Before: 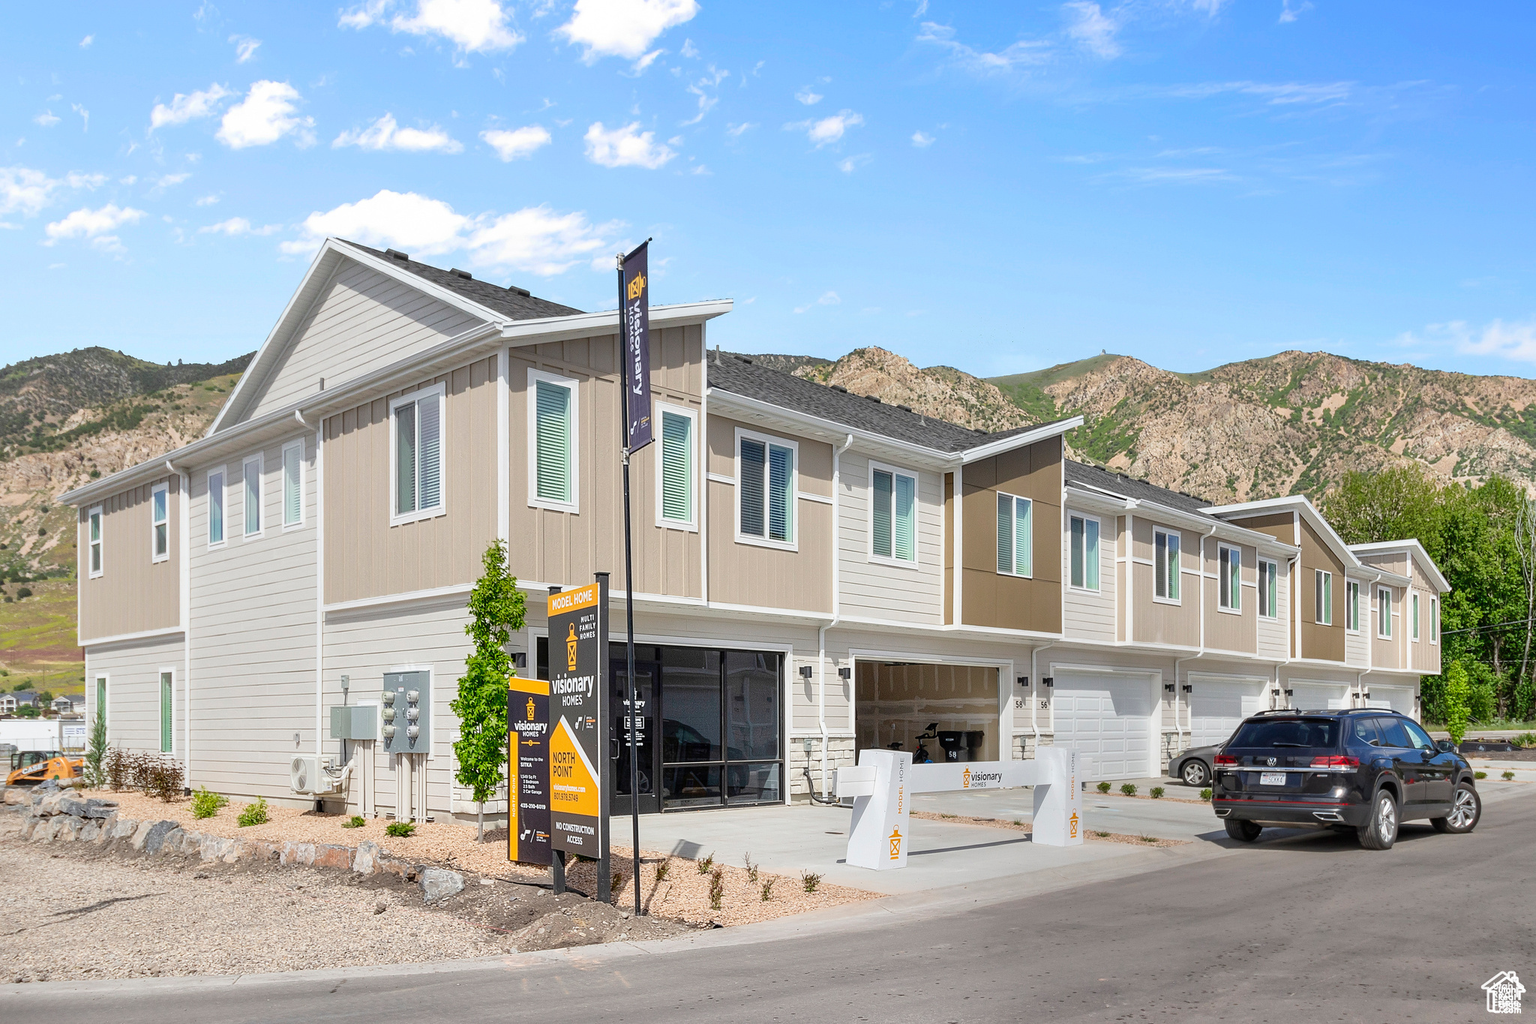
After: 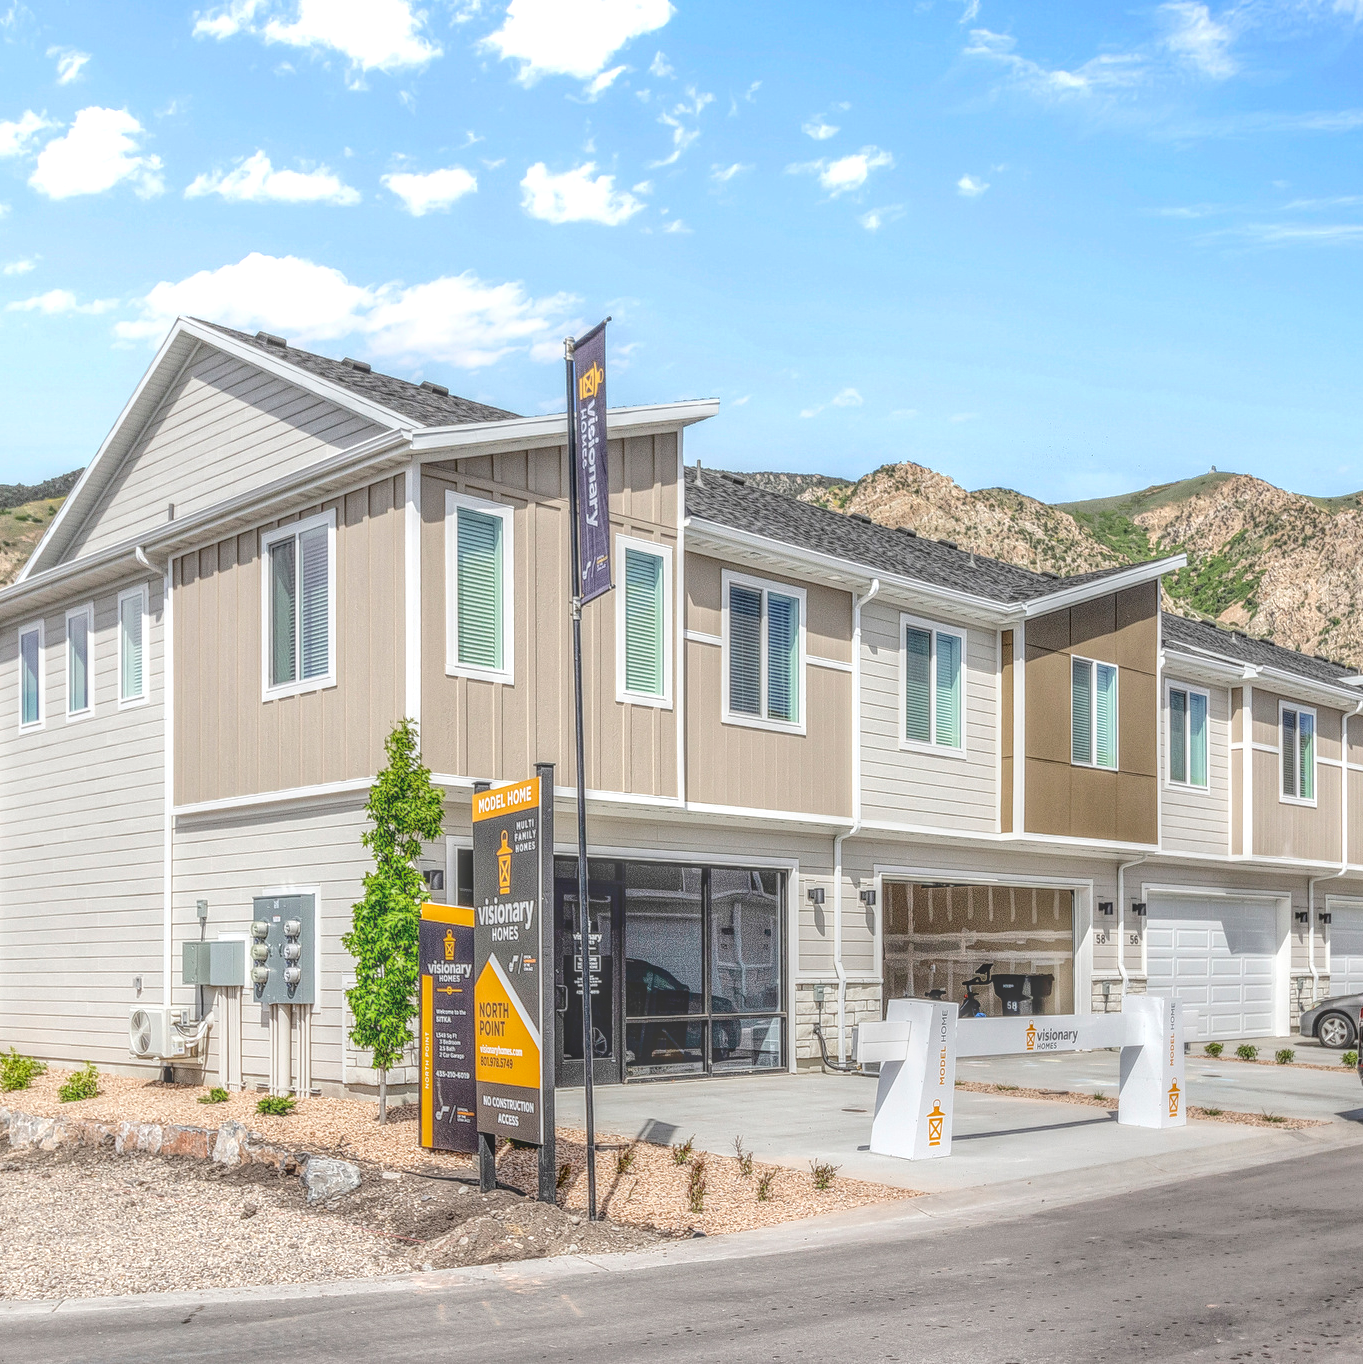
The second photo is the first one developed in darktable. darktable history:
local contrast: highlights 1%, shadows 4%, detail 201%, midtone range 0.246
crop and rotate: left 12.625%, right 20.82%
tone curve: curves: ch0 [(0, 0) (0.003, 0) (0.011, 0.002) (0.025, 0.004) (0.044, 0.007) (0.069, 0.015) (0.1, 0.025) (0.136, 0.04) (0.177, 0.09) (0.224, 0.152) (0.277, 0.239) (0.335, 0.335) (0.399, 0.43) (0.468, 0.524) (0.543, 0.621) (0.623, 0.712) (0.709, 0.792) (0.801, 0.871) (0.898, 0.951) (1, 1)], color space Lab, independent channels, preserve colors none
